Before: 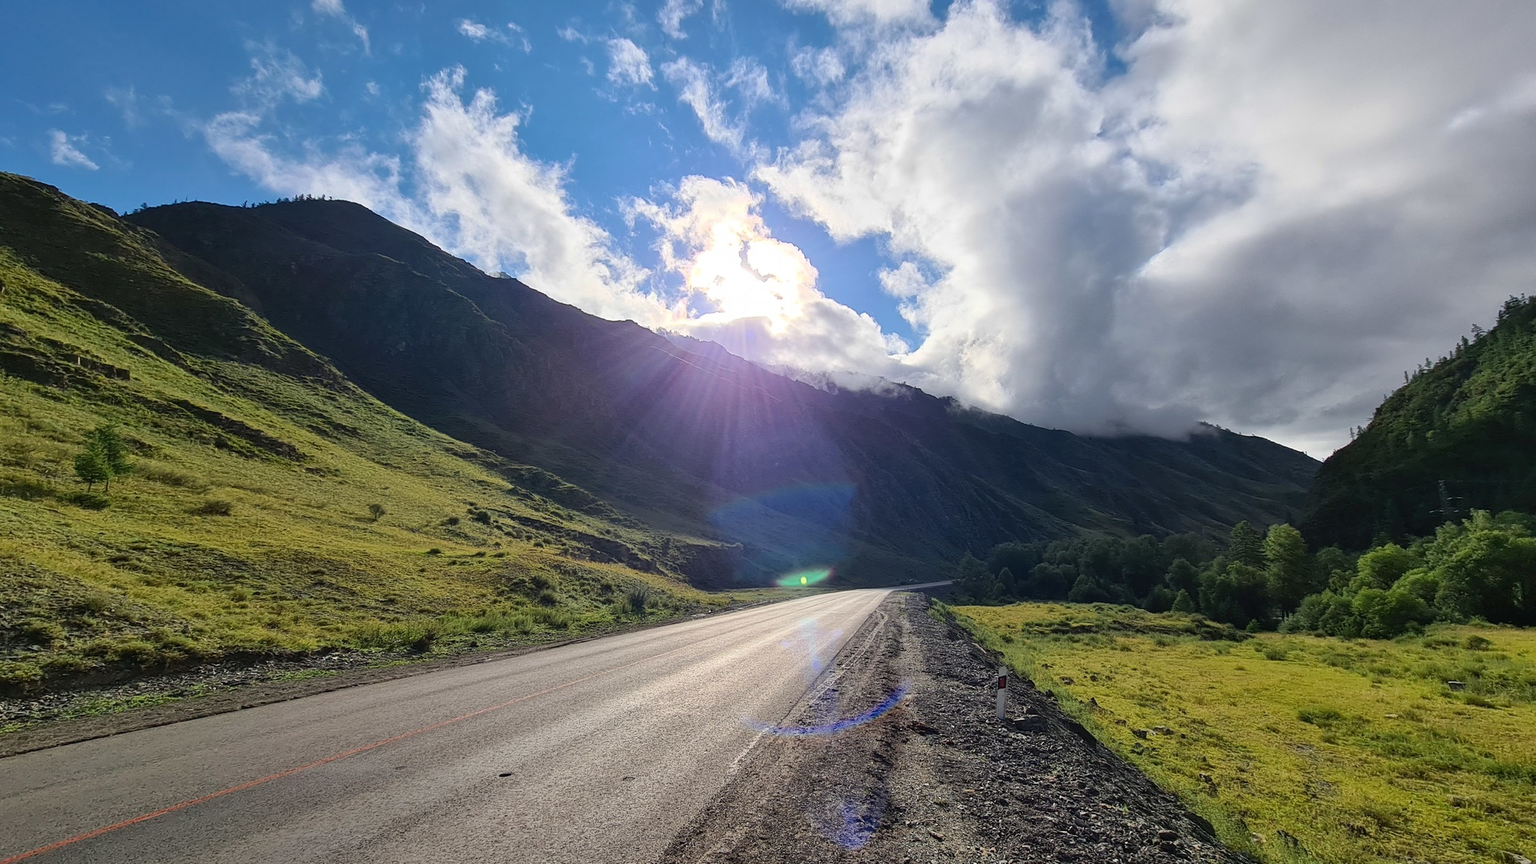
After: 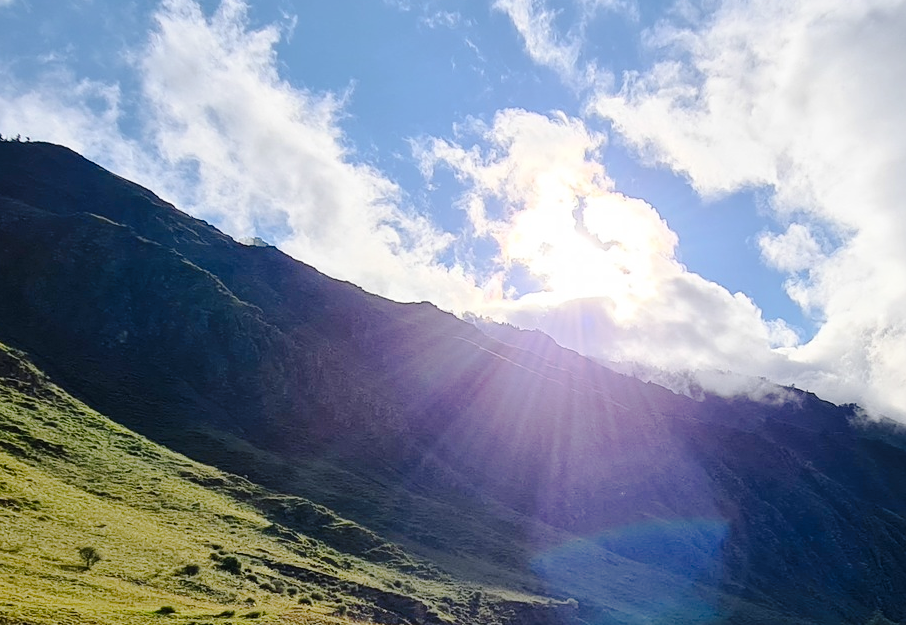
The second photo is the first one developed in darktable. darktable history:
tone curve: curves: ch0 [(0, 0) (0.003, 0.002) (0.011, 0.008) (0.025, 0.016) (0.044, 0.026) (0.069, 0.04) (0.1, 0.061) (0.136, 0.104) (0.177, 0.15) (0.224, 0.22) (0.277, 0.307) (0.335, 0.399) (0.399, 0.492) (0.468, 0.575) (0.543, 0.638) (0.623, 0.701) (0.709, 0.778) (0.801, 0.85) (0.898, 0.934) (1, 1)], preserve colors none
crop: left 20.177%, top 10.863%, right 35.543%, bottom 34.832%
contrast brightness saturation: contrast 0.071
